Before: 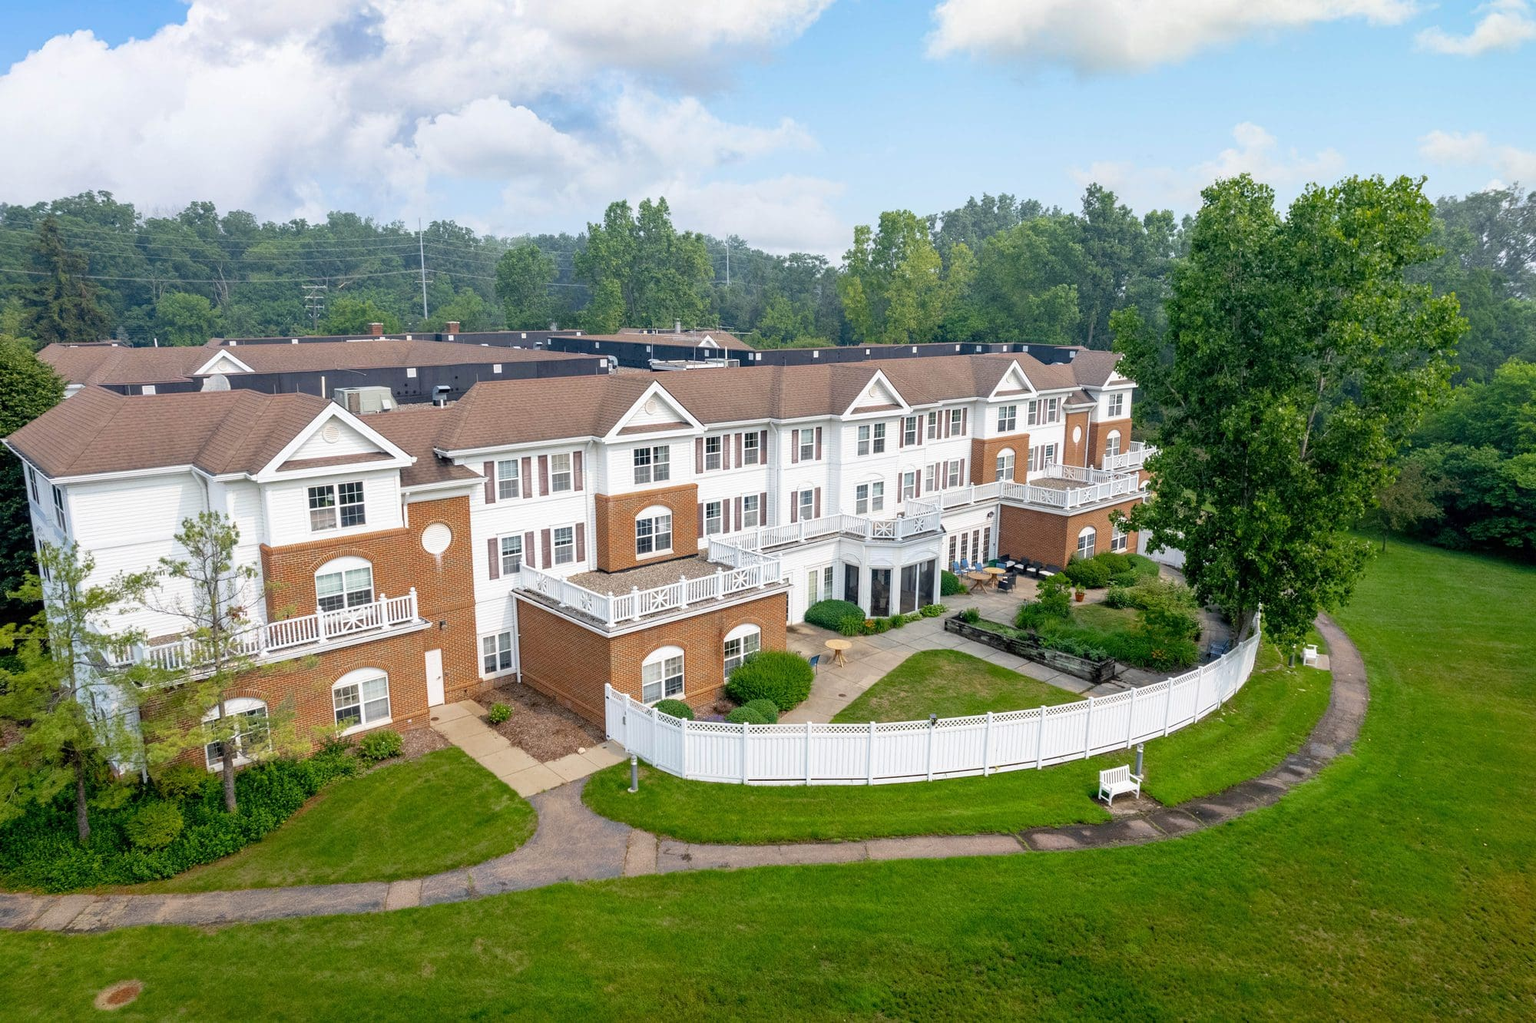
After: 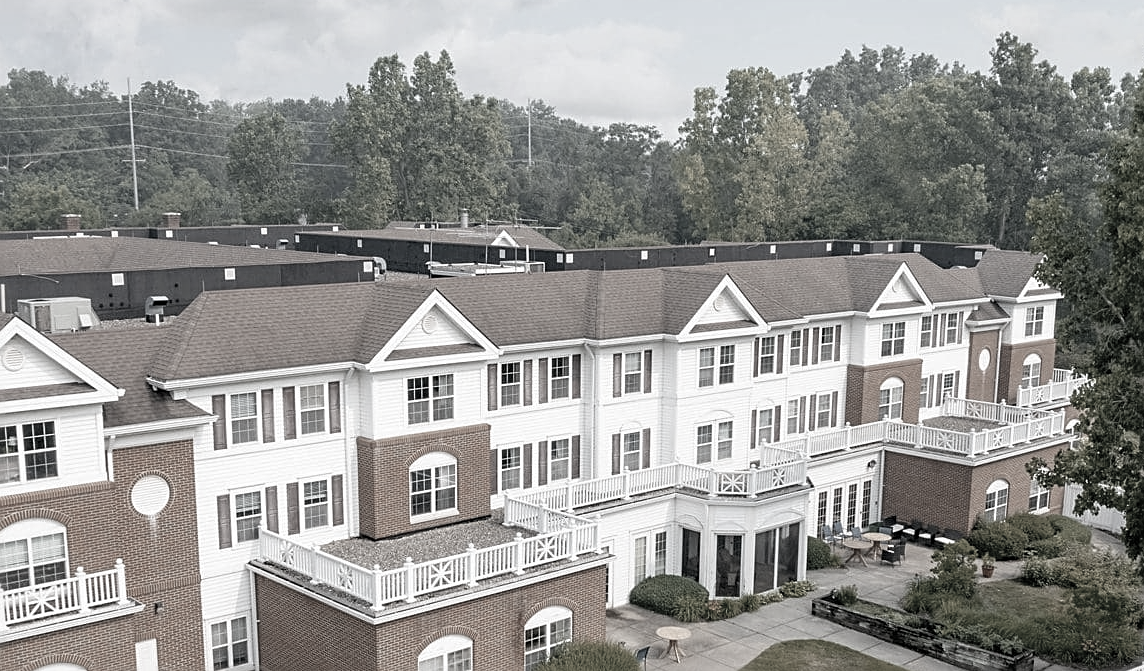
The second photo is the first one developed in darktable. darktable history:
color balance: mode lift, gamma, gain (sRGB), lift [1, 0.99, 1.01, 0.992], gamma [1, 1.037, 0.974, 0.963]
crop: left 20.932%, top 15.471%, right 21.848%, bottom 34.081%
sharpen: on, module defaults
color zones: curves: ch2 [(0, 0.488) (0.143, 0.417) (0.286, 0.212) (0.429, 0.179) (0.571, 0.154) (0.714, 0.415) (0.857, 0.495) (1, 0.488)]
color correction: saturation 0.2
